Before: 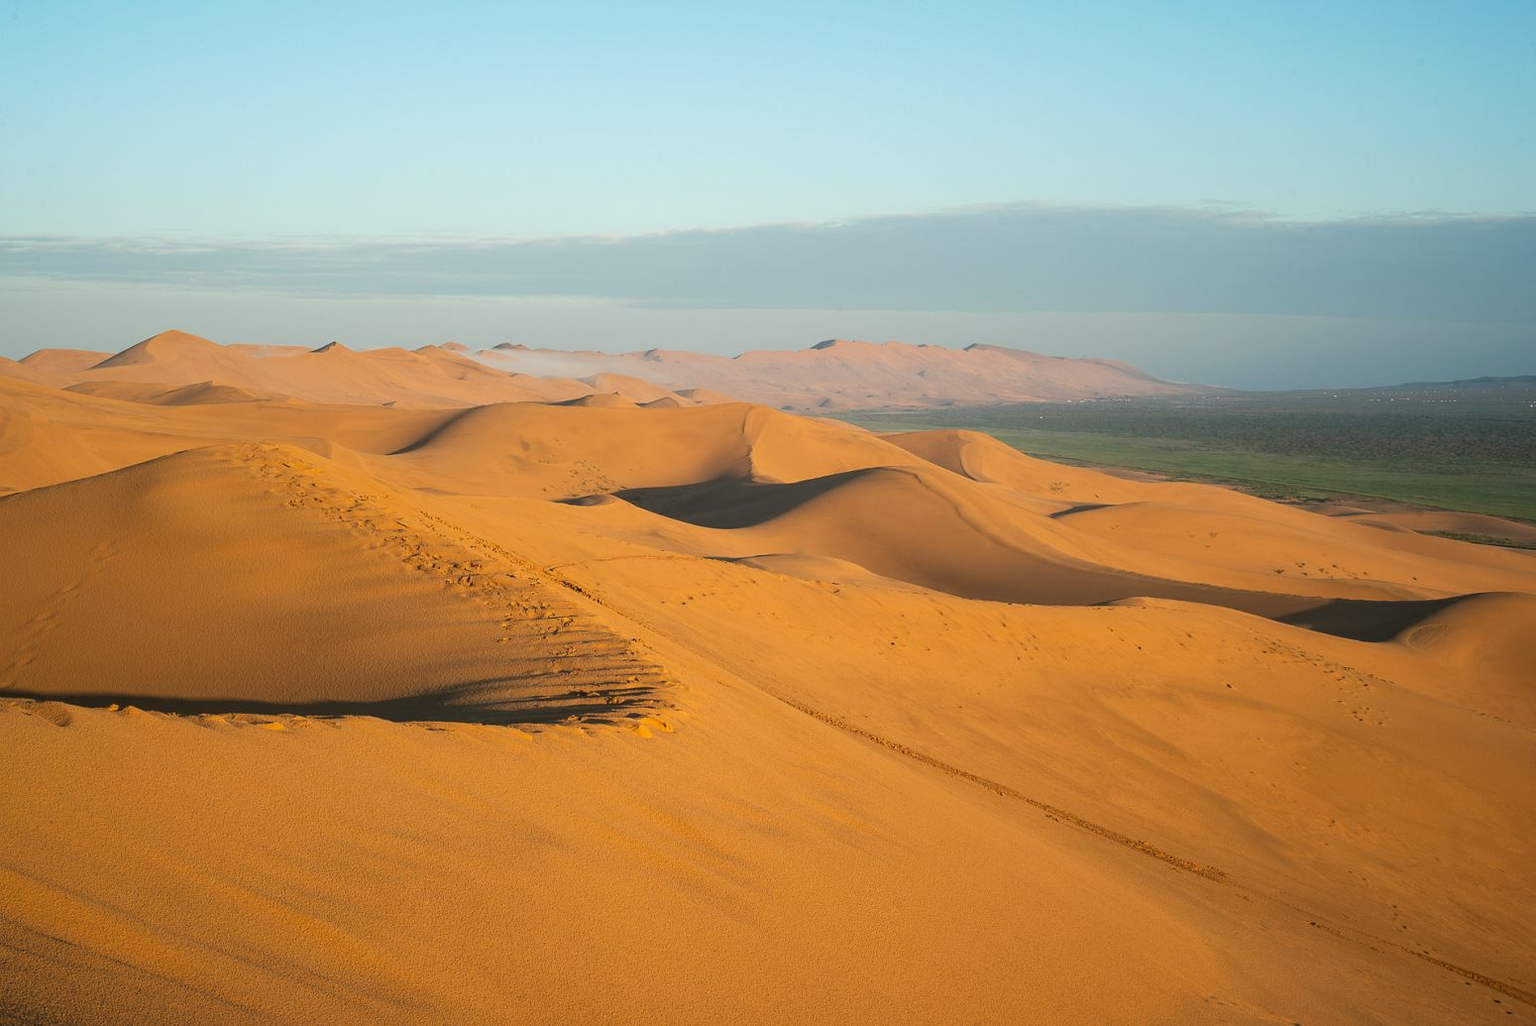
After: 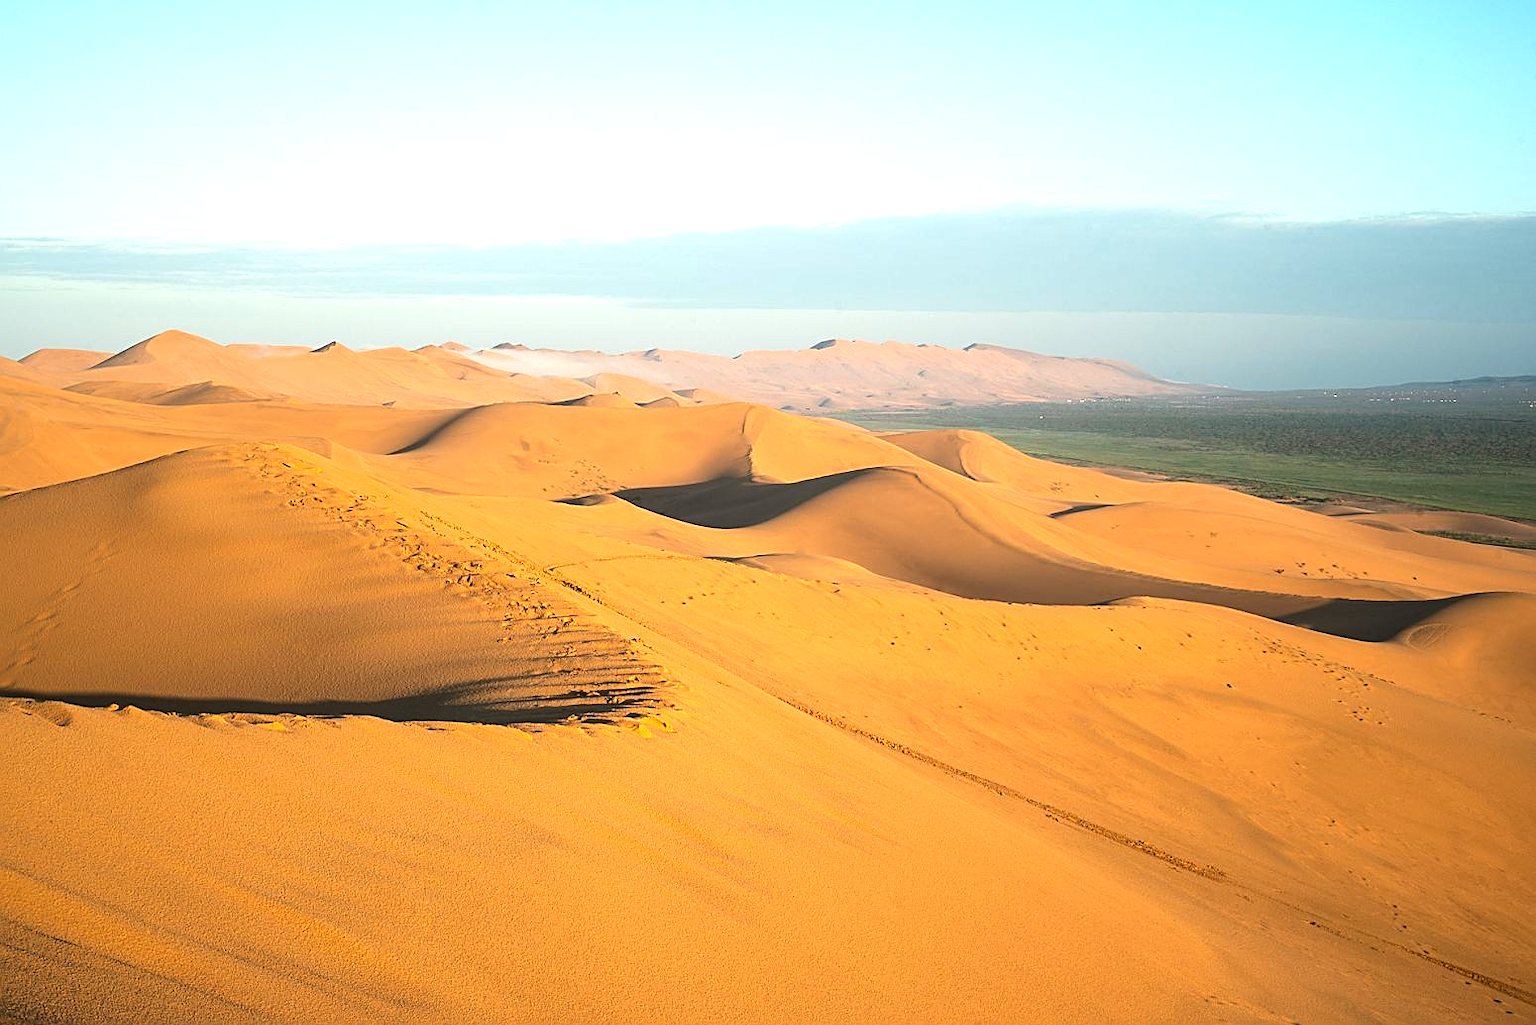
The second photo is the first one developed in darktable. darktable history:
exposure: black level correction 0, exposure 0.5 EV, compensate highlight preservation false
tone equalizer: -8 EV -0.456 EV, -7 EV -0.386 EV, -6 EV -0.316 EV, -5 EV -0.213 EV, -3 EV 0.206 EV, -2 EV 0.305 EV, -1 EV 0.384 EV, +0 EV 0.408 EV, edges refinement/feathering 500, mask exposure compensation -1.57 EV, preserve details no
sharpen: on, module defaults
